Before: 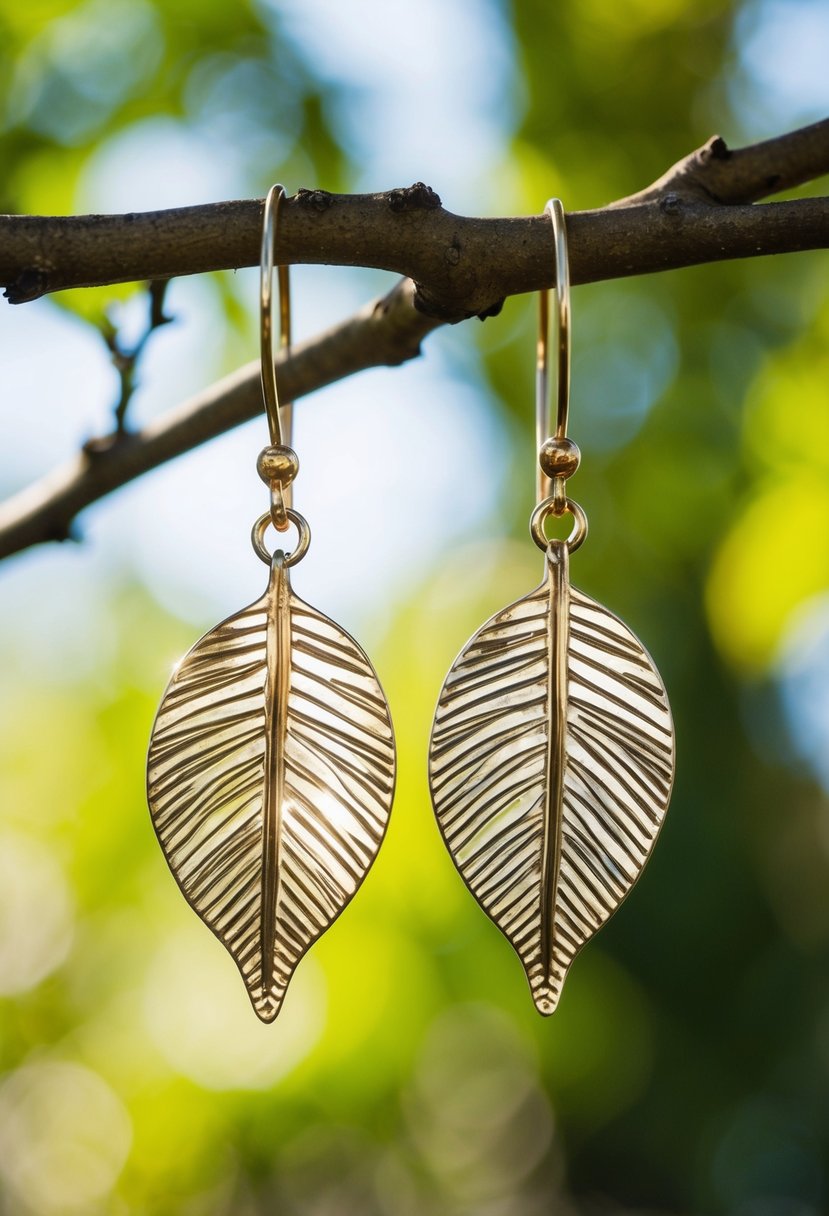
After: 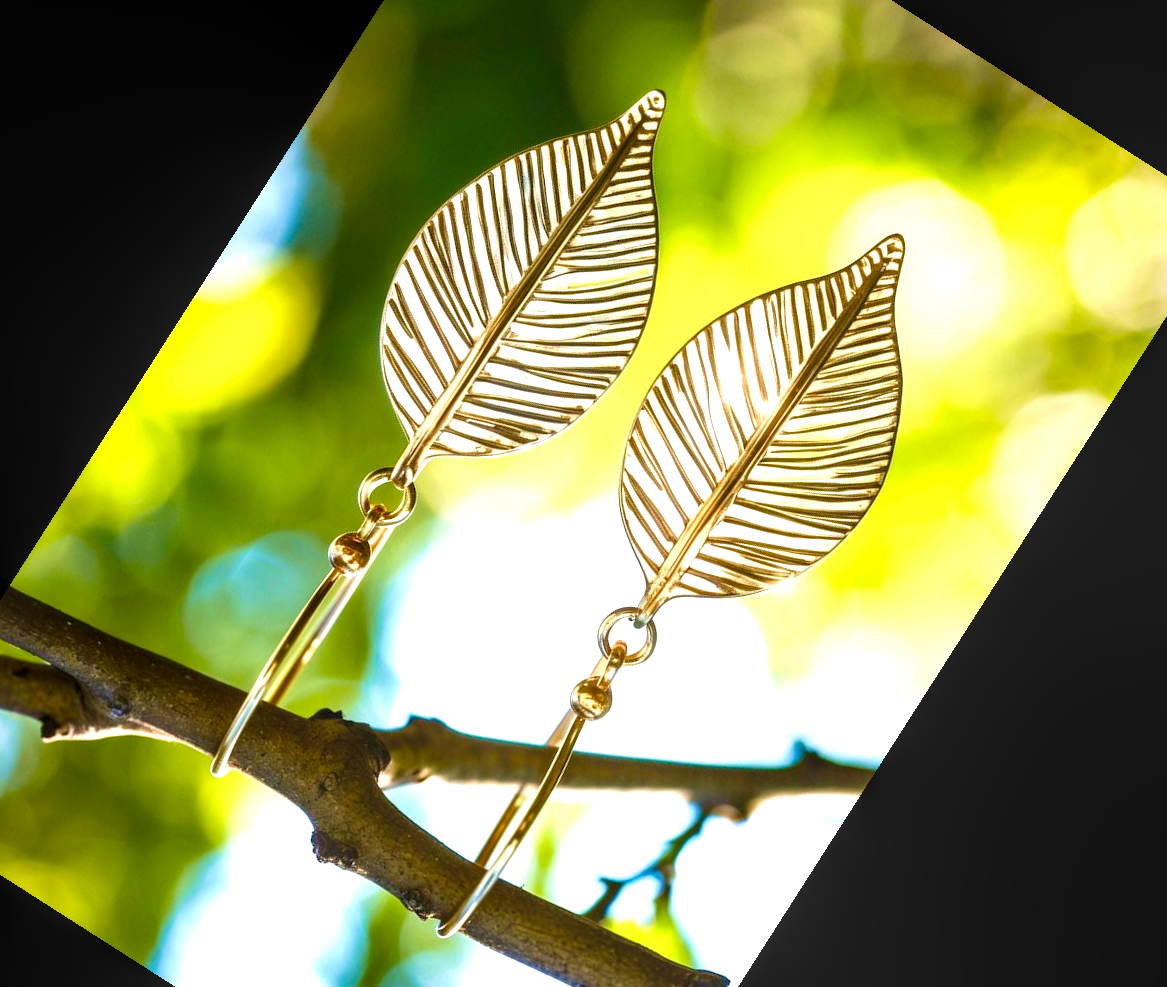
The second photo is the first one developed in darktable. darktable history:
color balance rgb: perceptual saturation grading › global saturation 44.84%, perceptual saturation grading › highlights -50.036%, perceptual saturation grading › shadows 30.852%, global vibrance 20%
crop and rotate: angle 147.42°, left 9.143%, top 15.663%, right 4.559%, bottom 17.175%
exposure: black level correction 0, exposure 1.102 EV, compensate exposure bias true, compensate highlight preservation false
base curve: curves: ch0 [(0, 0) (0.472, 0.455) (1, 1)], preserve colors average RGB
velvia: strength 44.78%
local contrast: detail 130%
